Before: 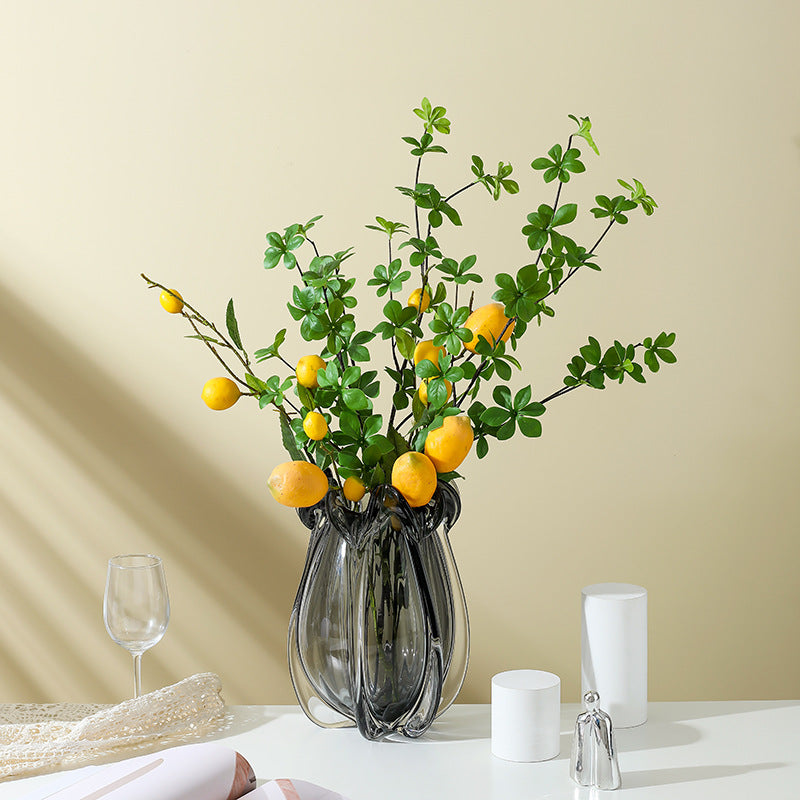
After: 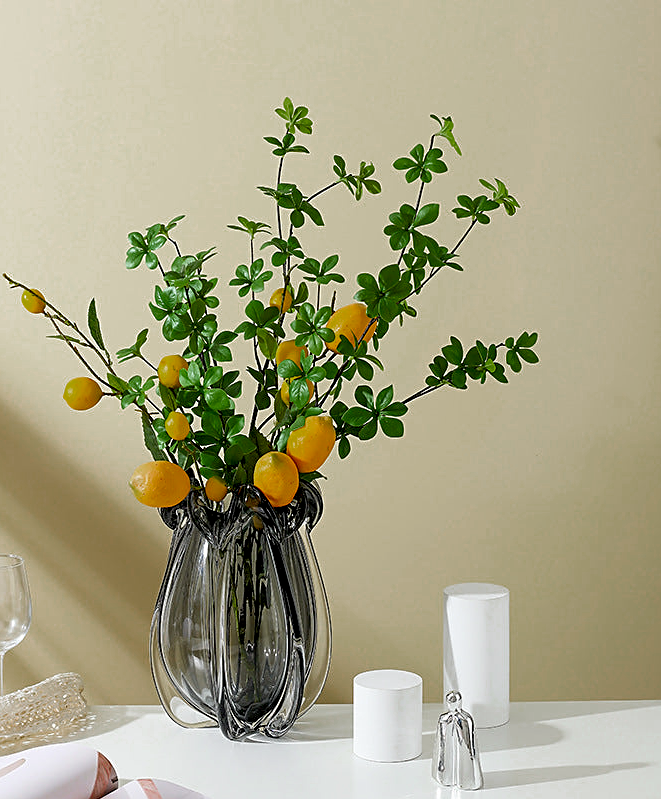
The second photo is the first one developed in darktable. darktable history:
crop: left 17.326%, bottom 0.036%
sharpen: on, module defaults
exposure: black level correction 0.009, exposure -0.162 EV, compensate highlight preservation false
levels: levels [0, 0.48, 0.961]
color zones: curves: ch0 [(0, 0.48) (0.209, 0.398) (0.305, 0.332) (0.429, 0.493) (0.571, 0.5) (0.714, 0.5) (0.857, 0.5) (1, 0.48)]; ch1 [(0, 0.633) (0.143, 0.586) (0.286, 0.489) (0.429, 0.448) (0.571, 0.31) (0.714, 0.335) (0.857, 0.492) (1, 0.633)]; ch2 [(0, 0.448) (0.143, 0.498) (0.286, 0.5) (0.429, 0.5) (0.571, 0.5) (0.714, 0.5) (0.857, 0.5) (1, 0.448)]
